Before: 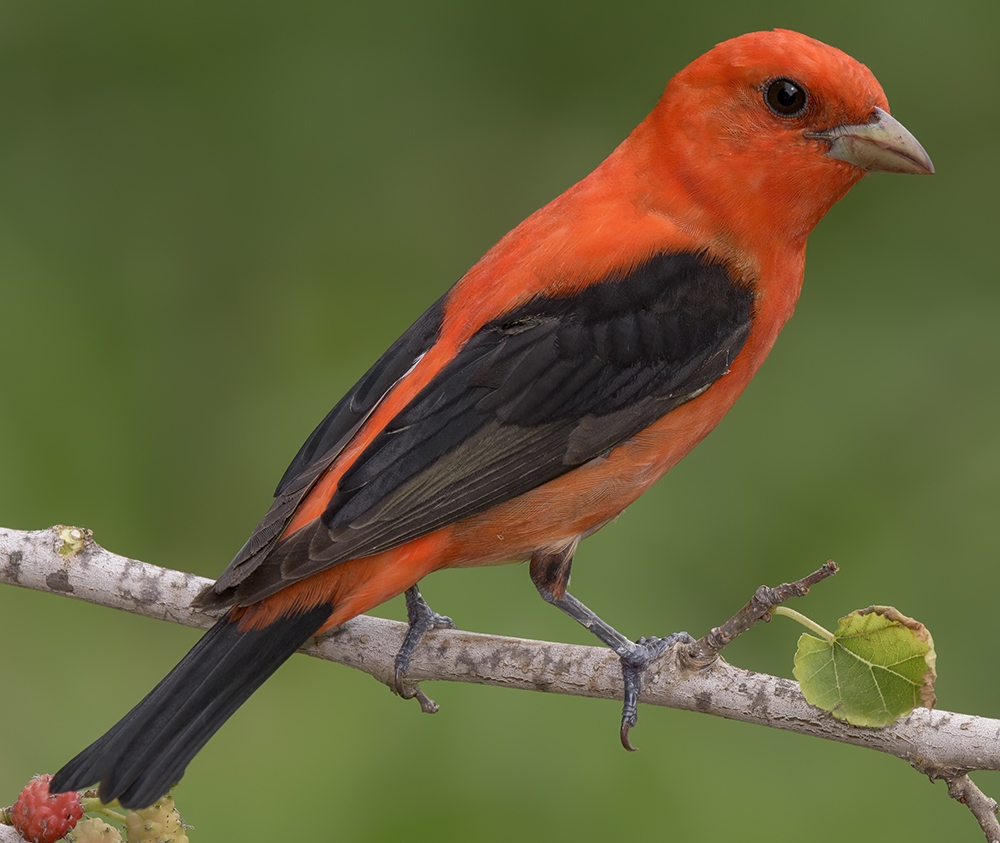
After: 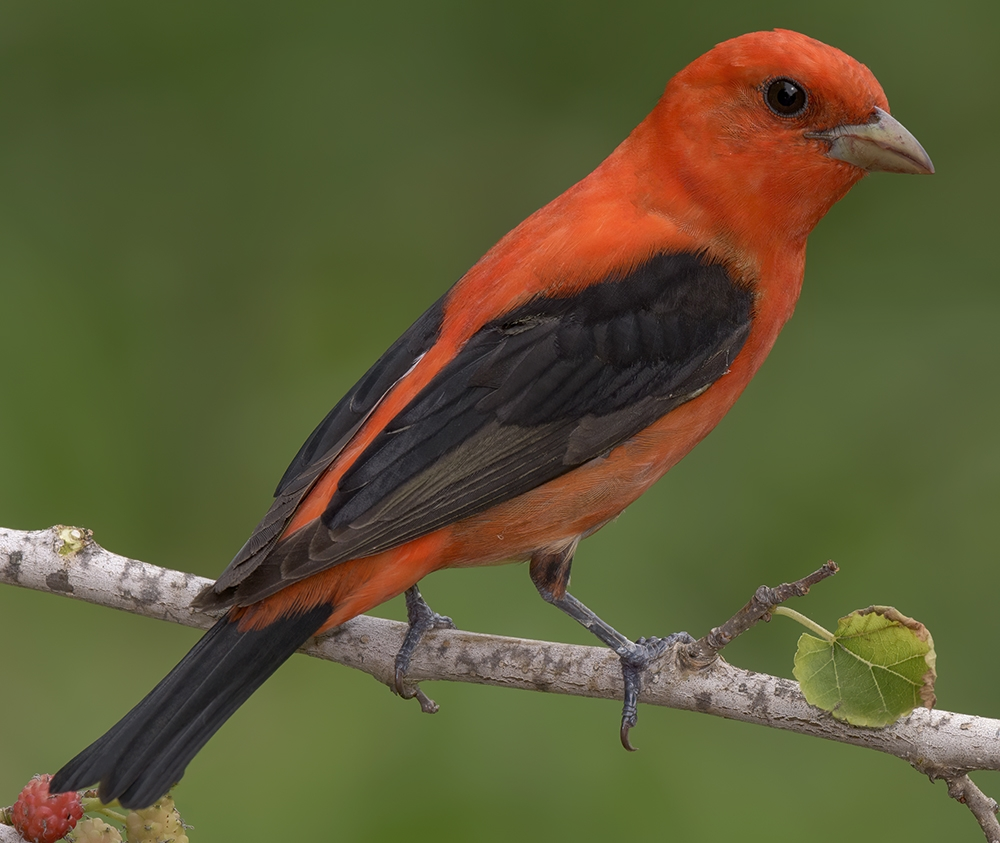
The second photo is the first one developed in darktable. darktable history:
tone equalizer: -8 EV -0.001 EV, -7 EV 0.001 EV, -6 EV -0.003 EV, -5 EV -0.01 EV, -4 EV -0.088 EV, -3 EV -0.198 EV, -2 EV -0.291 EV, -1 EV 0.116 EV, +0 EV 0.28 EV, mask exposure compensation -0.5 EV
